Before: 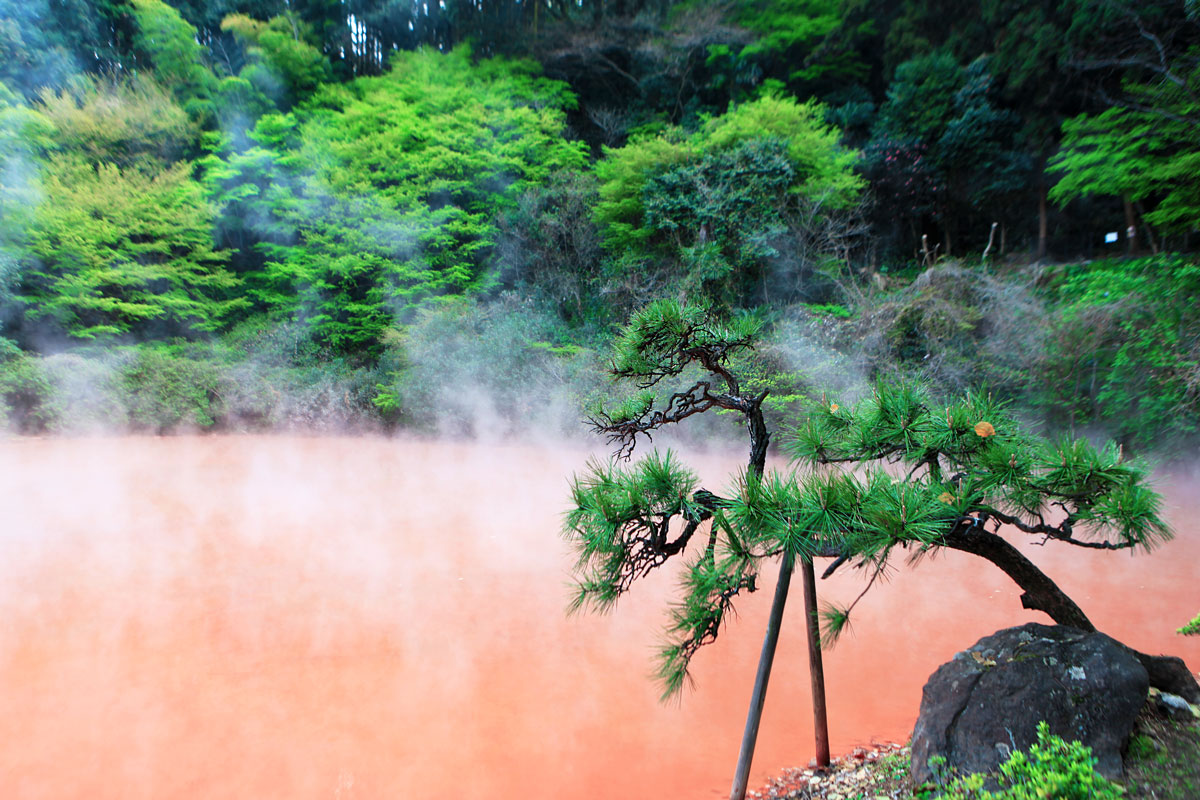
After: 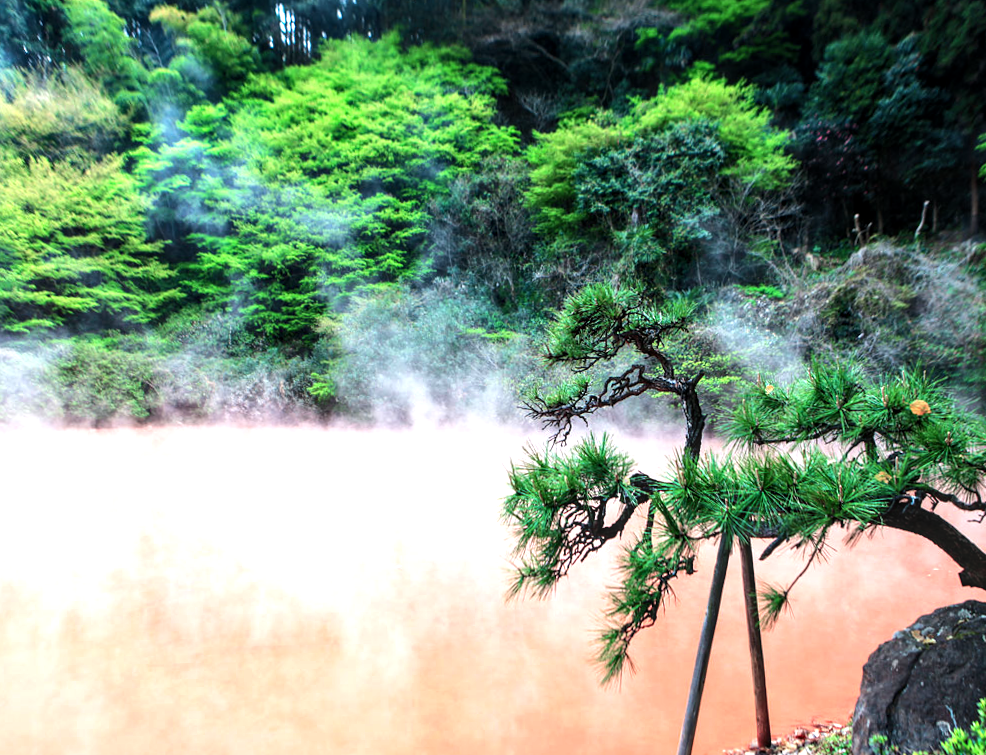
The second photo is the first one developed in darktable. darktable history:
crop and rotate: angle 1°, left 4.281%, top 0.642%, right 11.383%, bottom 2.486%
local contrast: on, module defaults
tone equalizer: -8 EV -0.75 EV, -7 EV -0.7 EV, -6 EV -0.6 EV, -5 EV -0.4 EV, -3 EV 0.4 EV, -2 EV 0.6 EV, -1 EV 0.7 EV, +0 EV 0.75 EV, edges refinement/feathering 500, mask exposure compensation -1.57 EV, preserve details no
